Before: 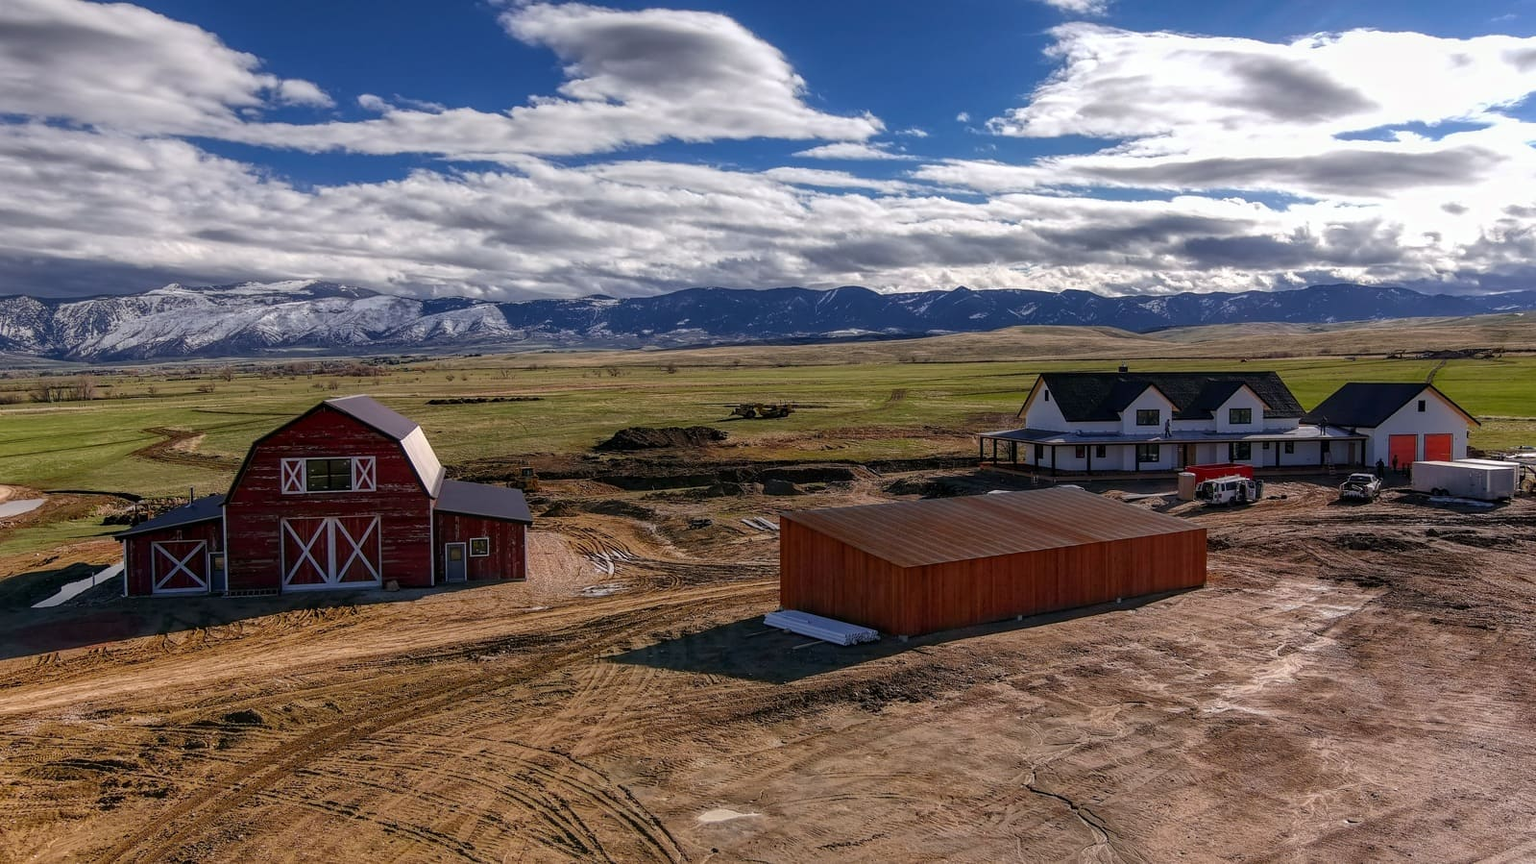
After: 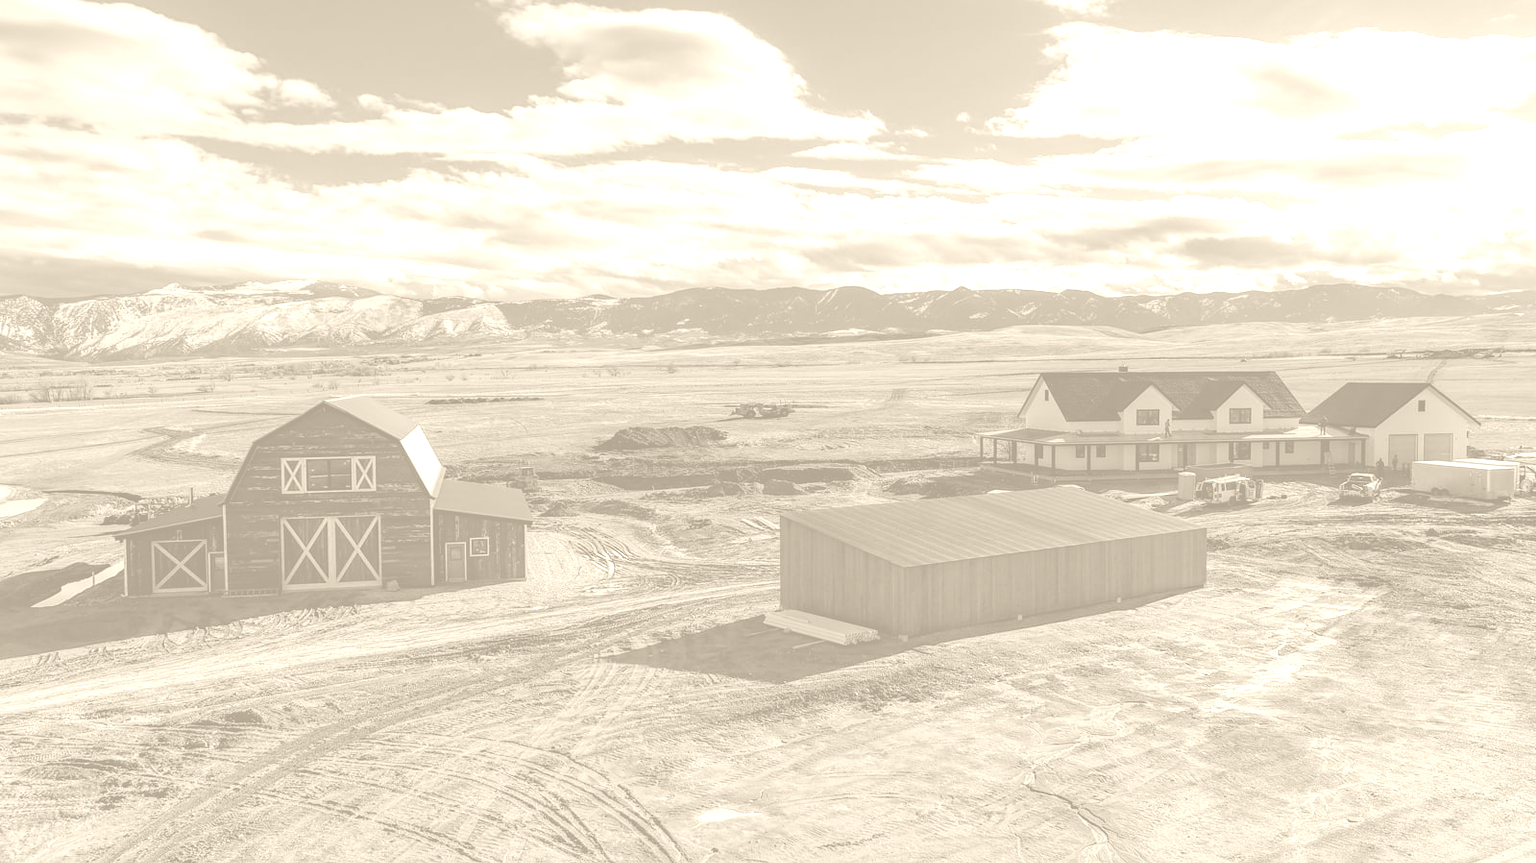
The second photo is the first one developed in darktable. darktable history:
colorize: hue 36°, saturation 71%, lightness 80.79%
white balance: red 0.954, blue 1.079
